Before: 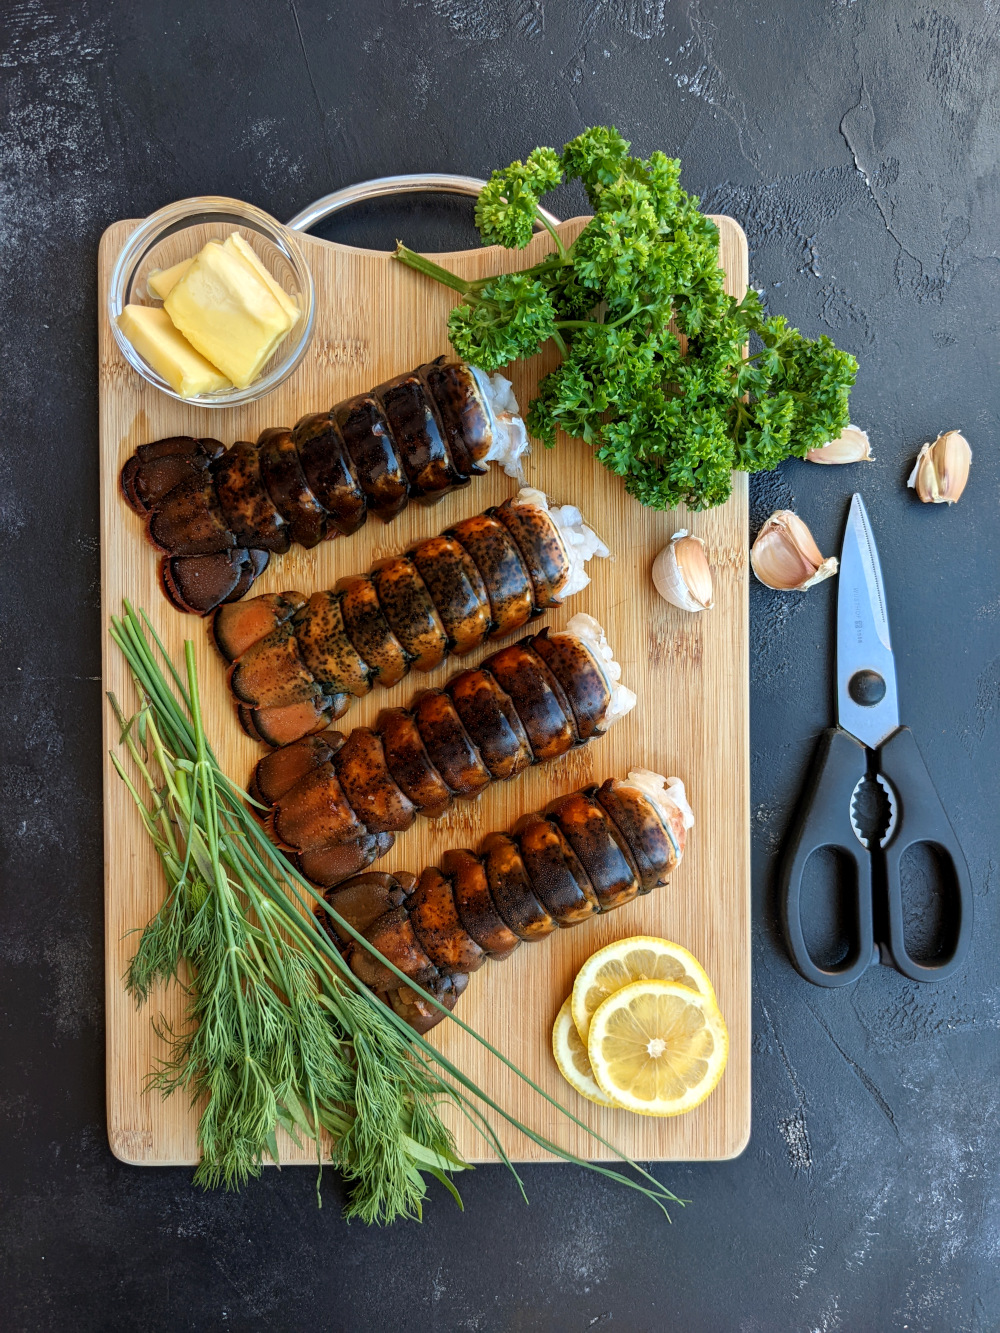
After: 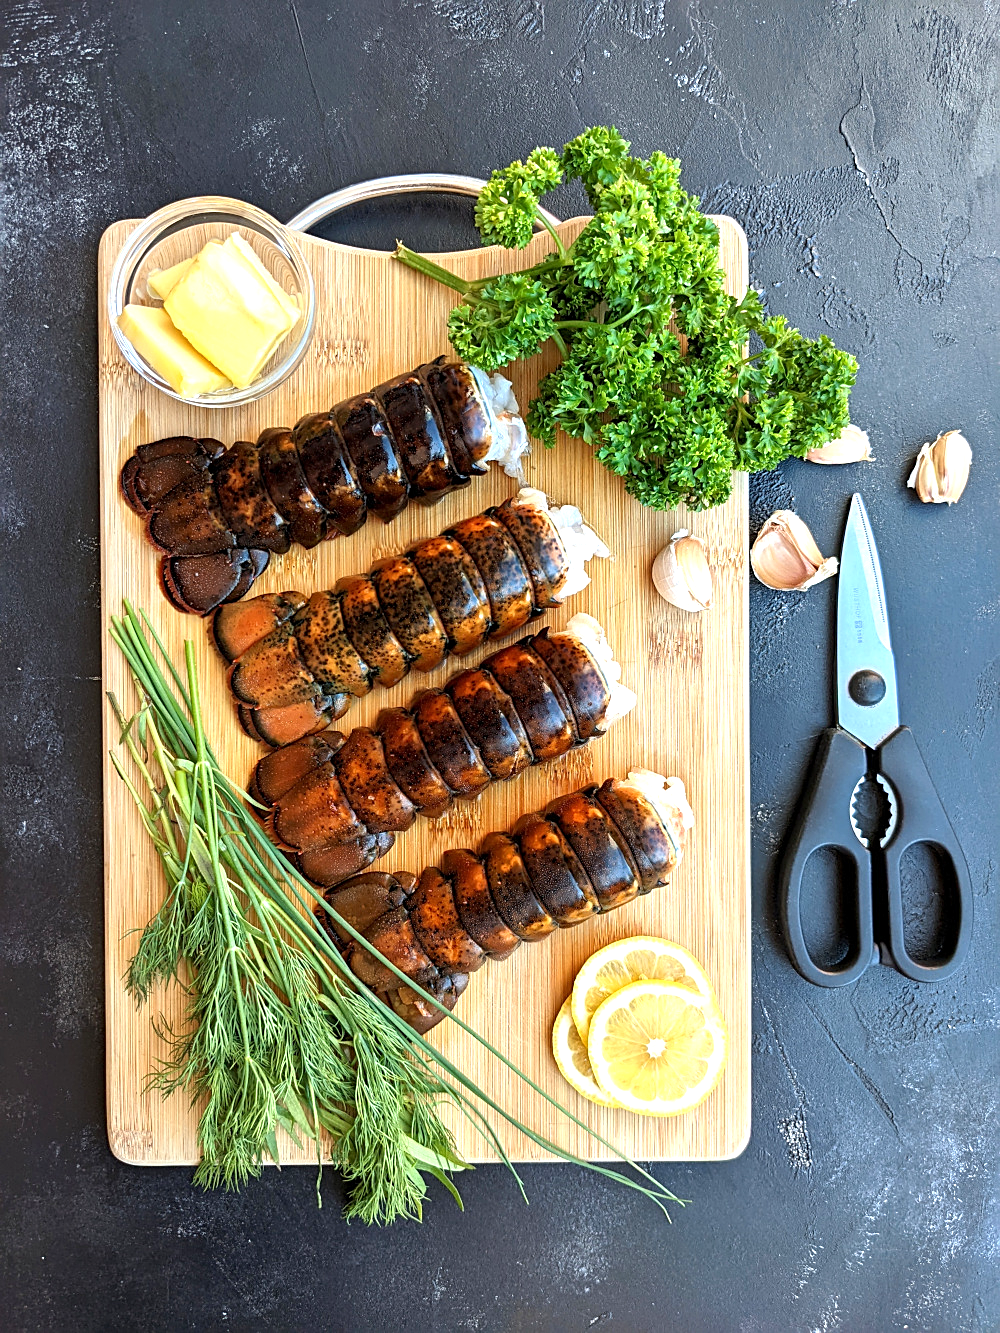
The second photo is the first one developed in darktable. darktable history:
exposure: exposure 0.781 EV, compensate highlight preservation false
sharpen: on, module defaults
